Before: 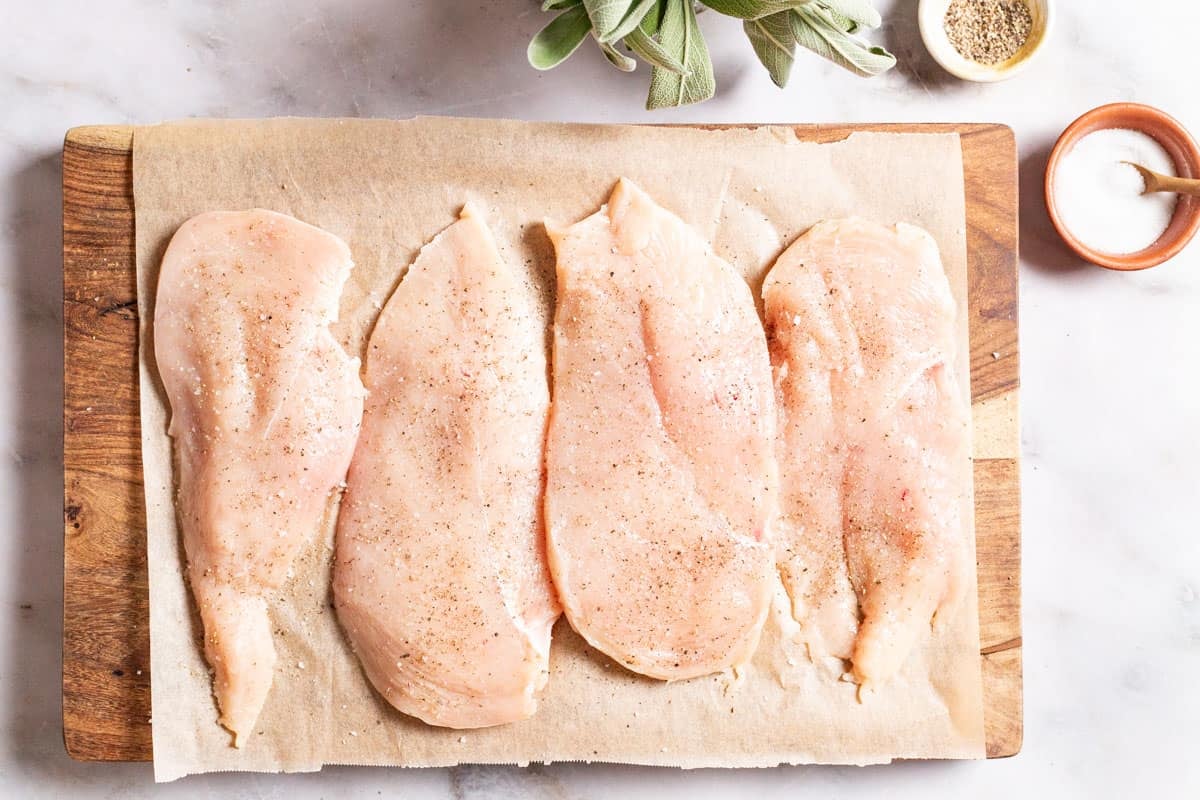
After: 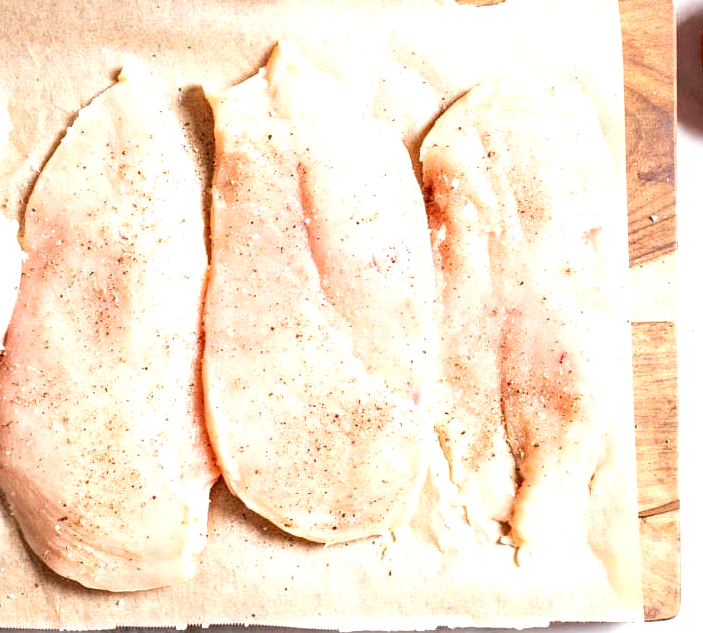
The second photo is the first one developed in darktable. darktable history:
exposure: black level correction 0.001, exposure 0.498 EV, compensate exposure bias true, compensate highlight preservation false
crop and rotate: left 28.576%, top 17.227%, right 12.787%, bottom 3.568%
local contrast: highlights 28%, shadows 73%, midtone range 0.746
